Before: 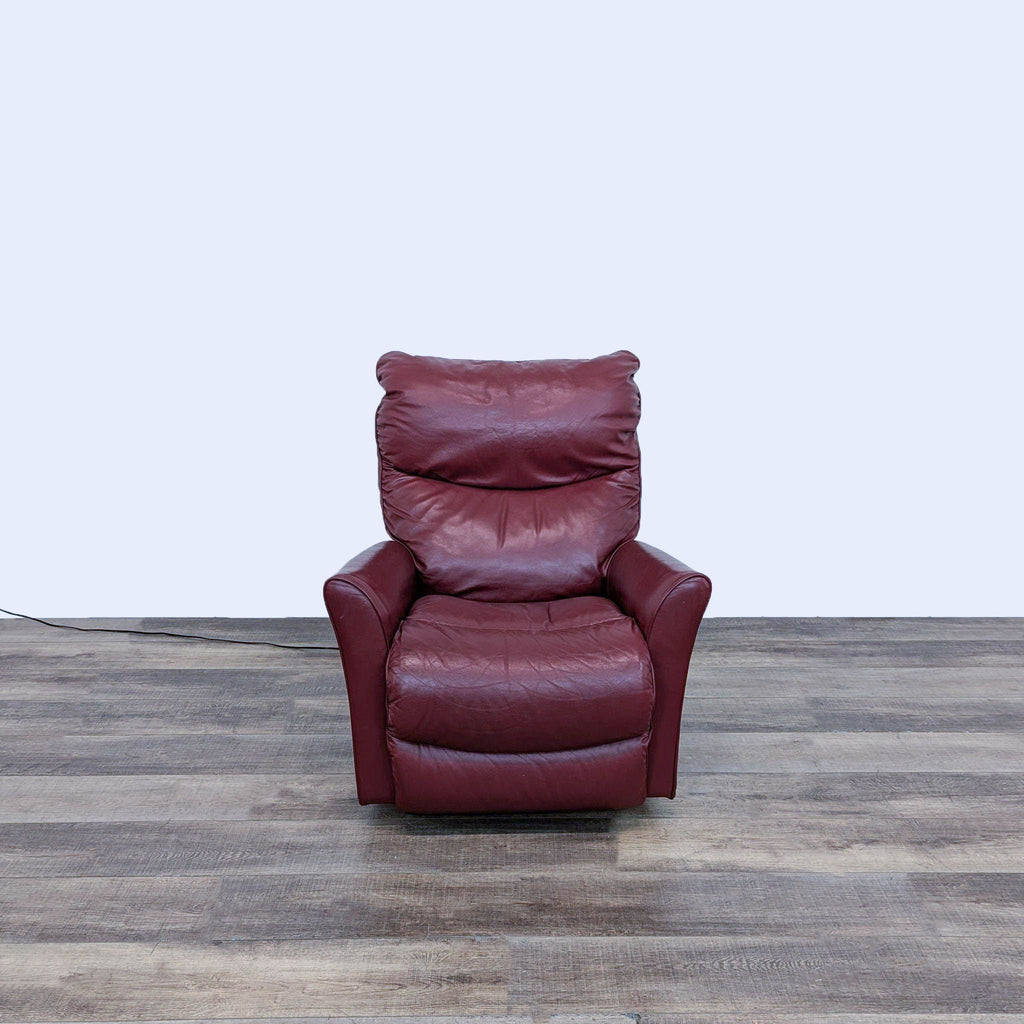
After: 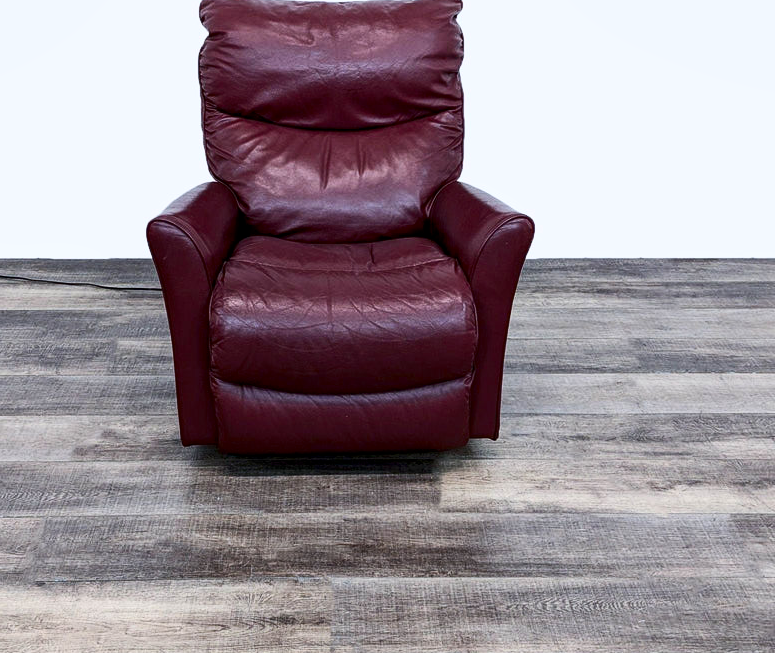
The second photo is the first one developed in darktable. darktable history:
crop and rotate: left 17.299%, top 35.115%, right 7.015%, bottom 1.024%
local contrast: highlights 100%, shadows 100%, detail 120%, midtone range 0.2
contrast brightness saturation: contrast 0.28
